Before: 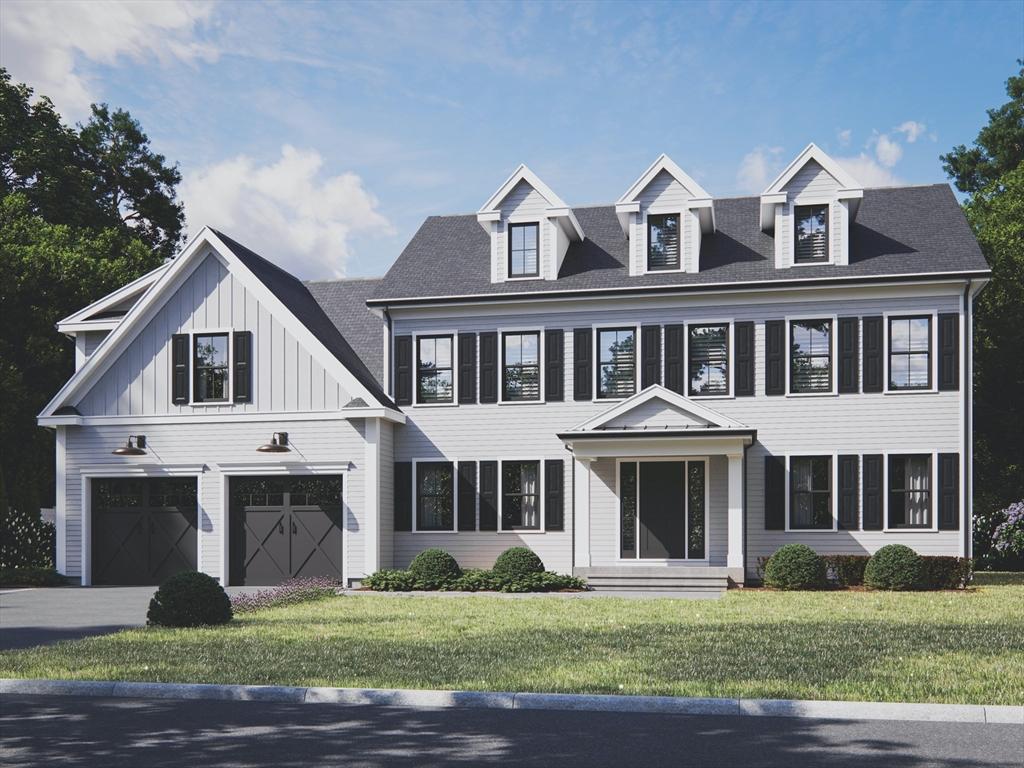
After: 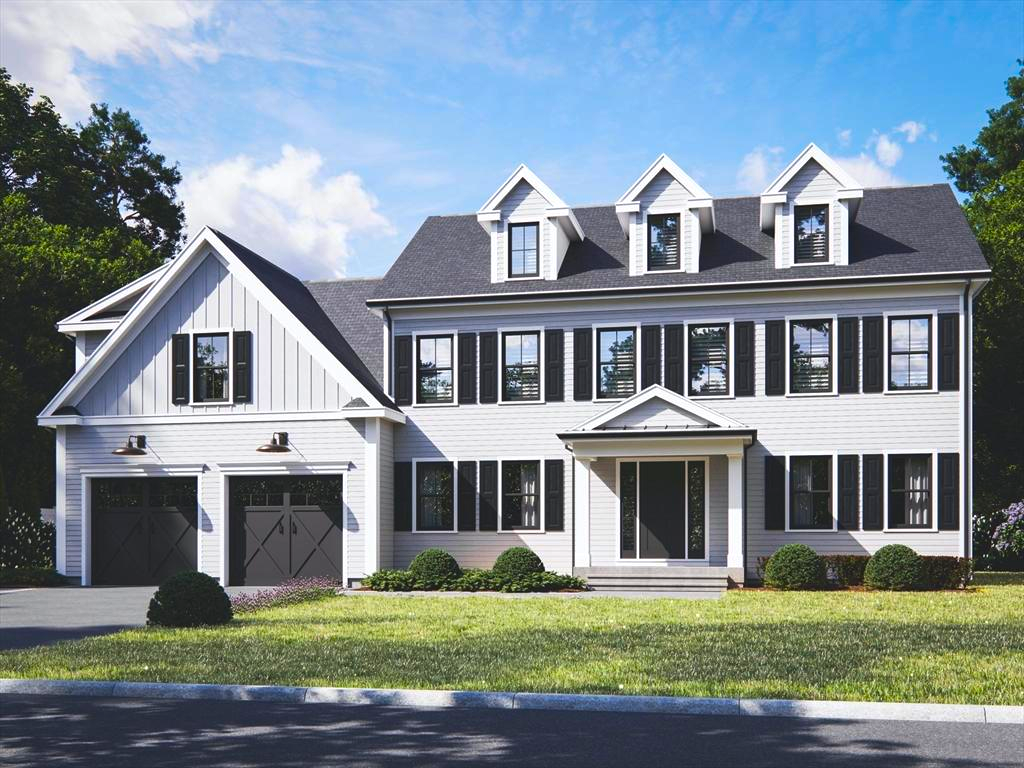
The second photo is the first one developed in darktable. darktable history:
color balance rgb: linear chroma grading › global chroma 9.674%, perceptual saturation grading › global saturation 25.782%, perceptual brilliance grading › highlights 10.627%, perceptual brilliance grading › shadows -11.273%, global vibrance 20%
